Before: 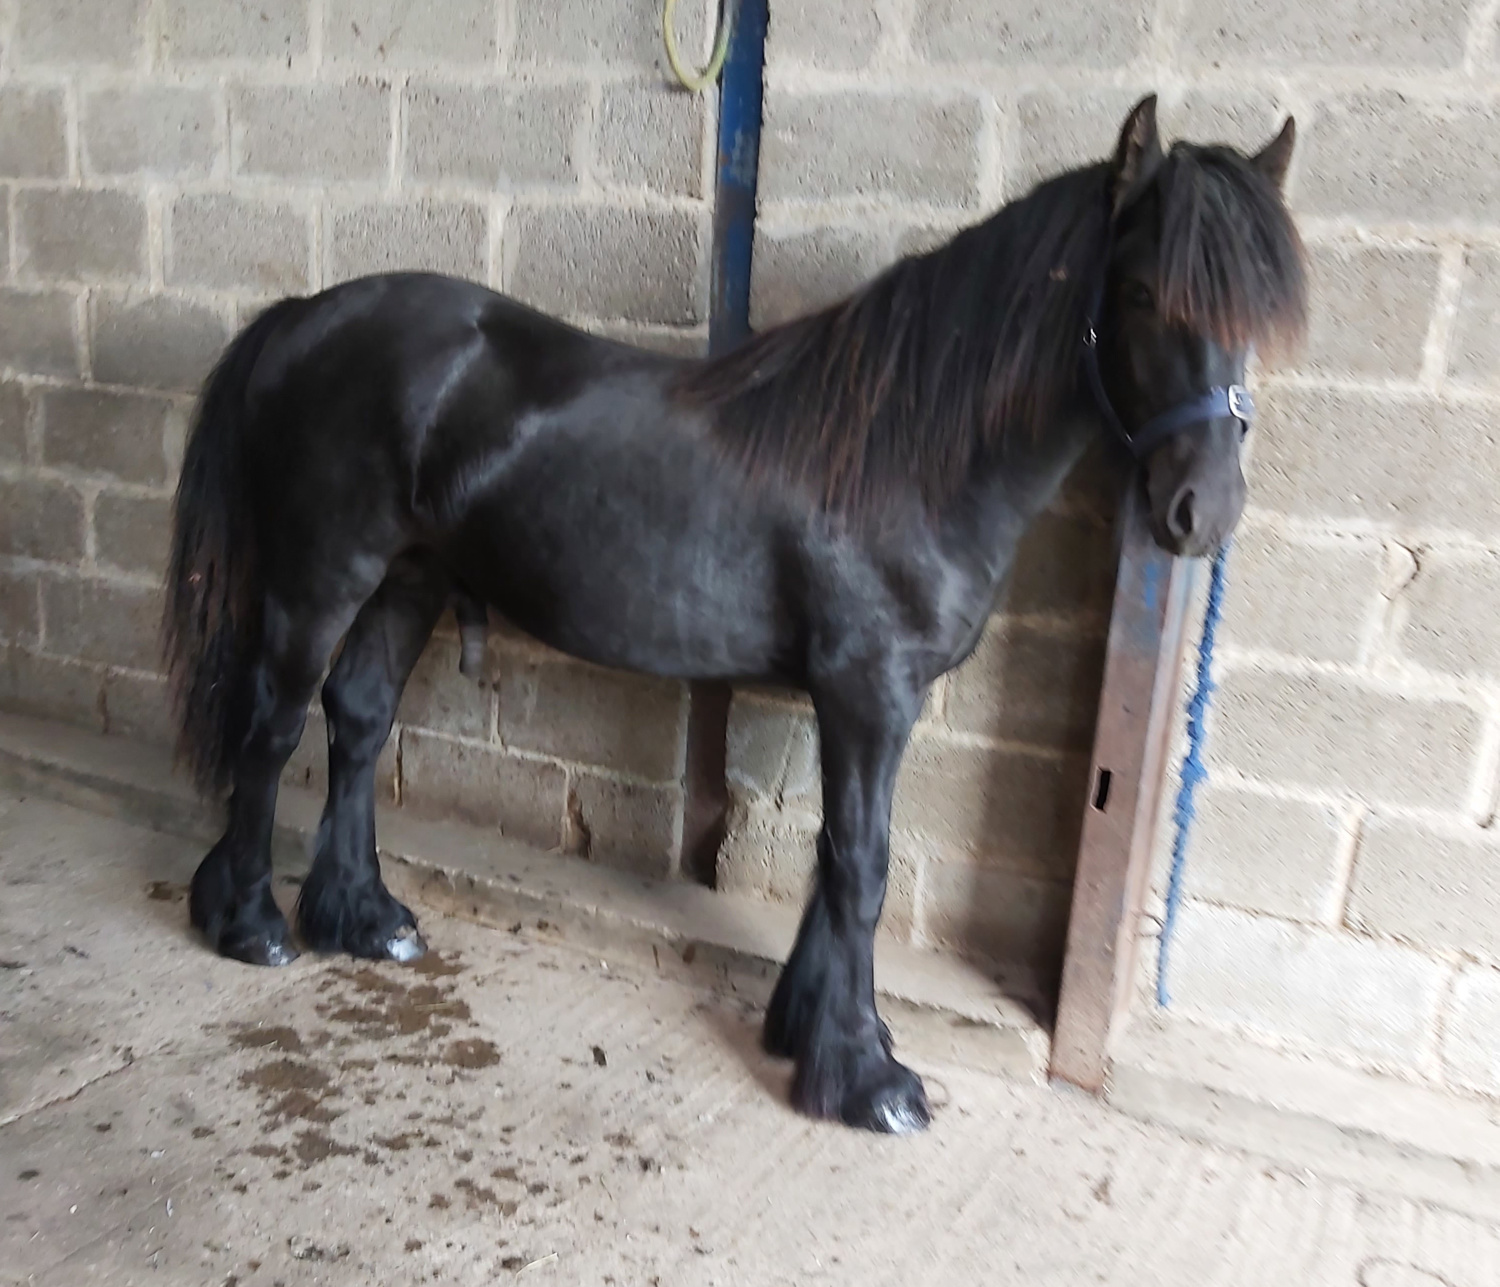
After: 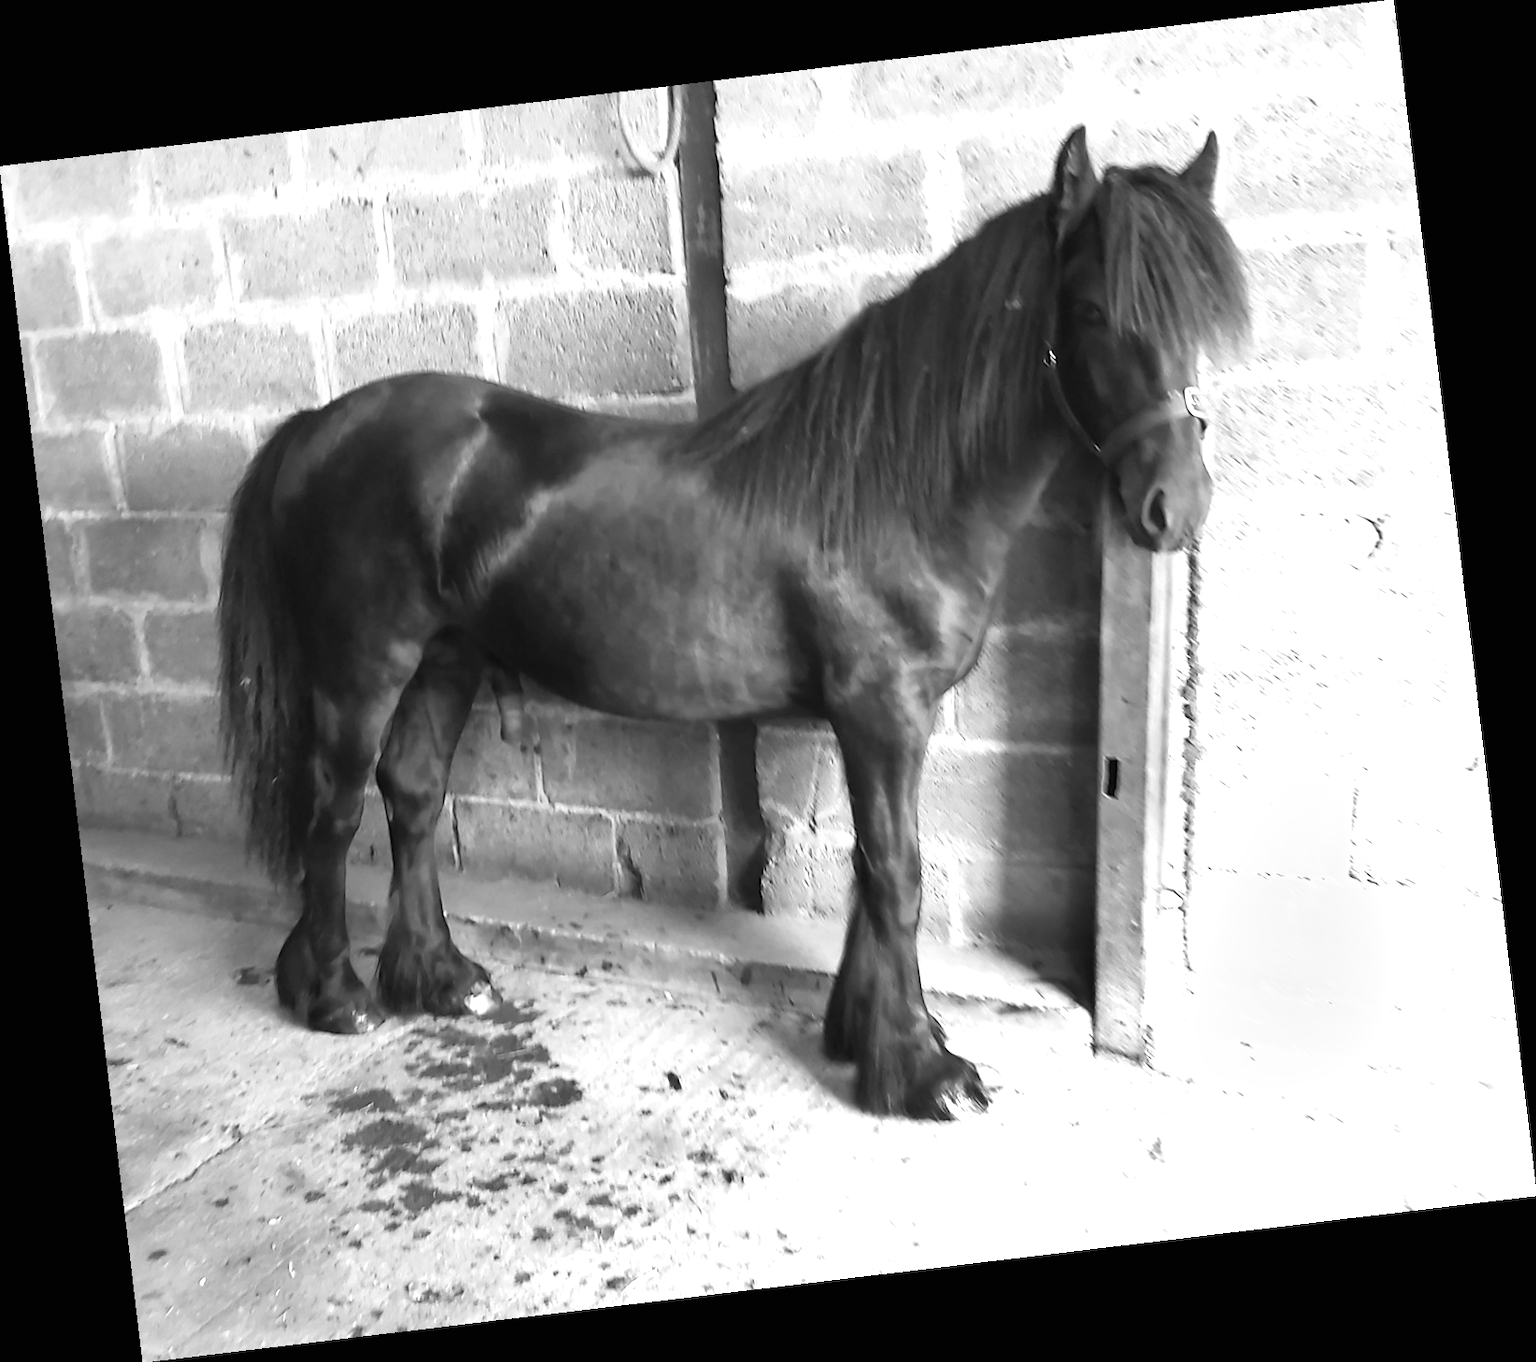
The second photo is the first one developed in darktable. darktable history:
exposure: black level correction 0, exposure 1 EV, compensate exposure bias true, compensate highlight preservation false
rotate and perspective: rotation -6.83°, automatic cropping off
shadows and highlights: shadows 12, white point adjustment 1.2, soften with gaussian
color calibration: output gray [0.31, 0.36, 0.33, 0], gray › normalize channels true, illuminant same as pipeline (D50), adaptation XYZ, x 0.346, y 0.359, gamut compression 0
